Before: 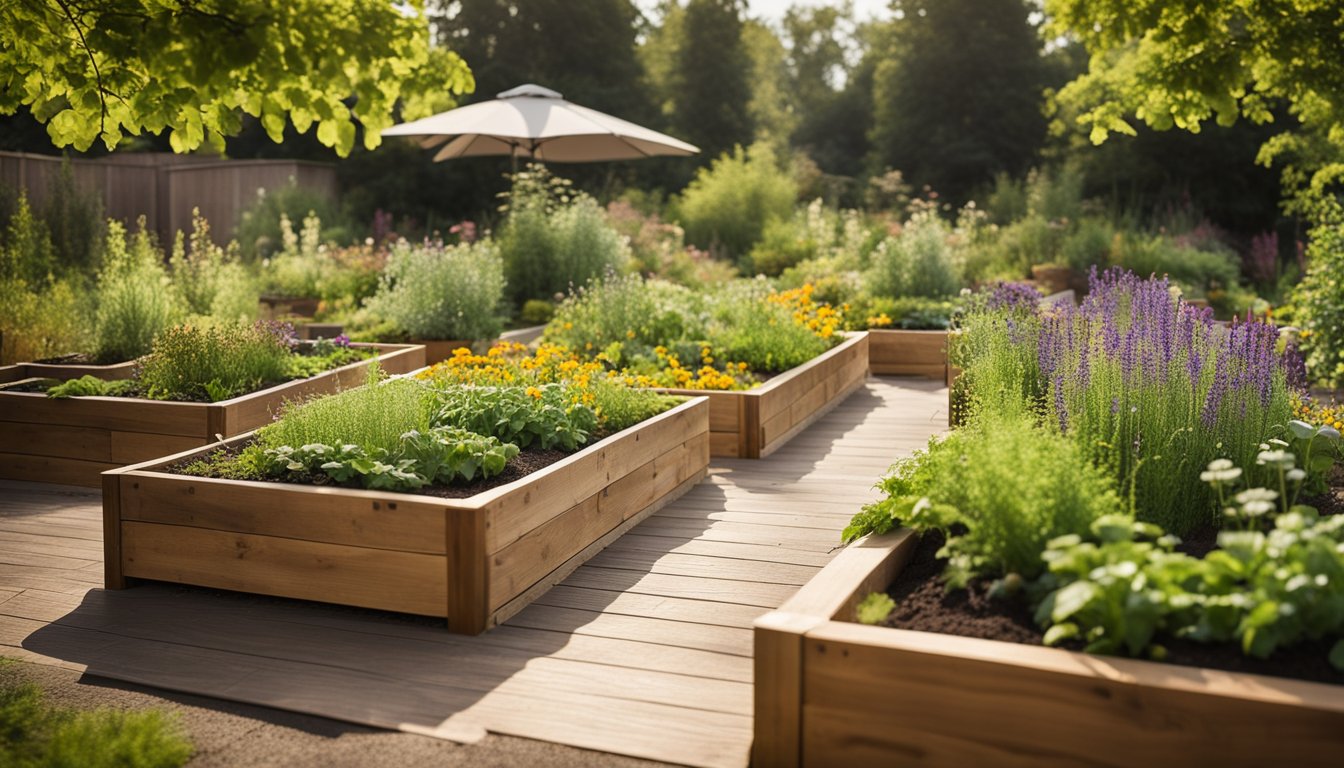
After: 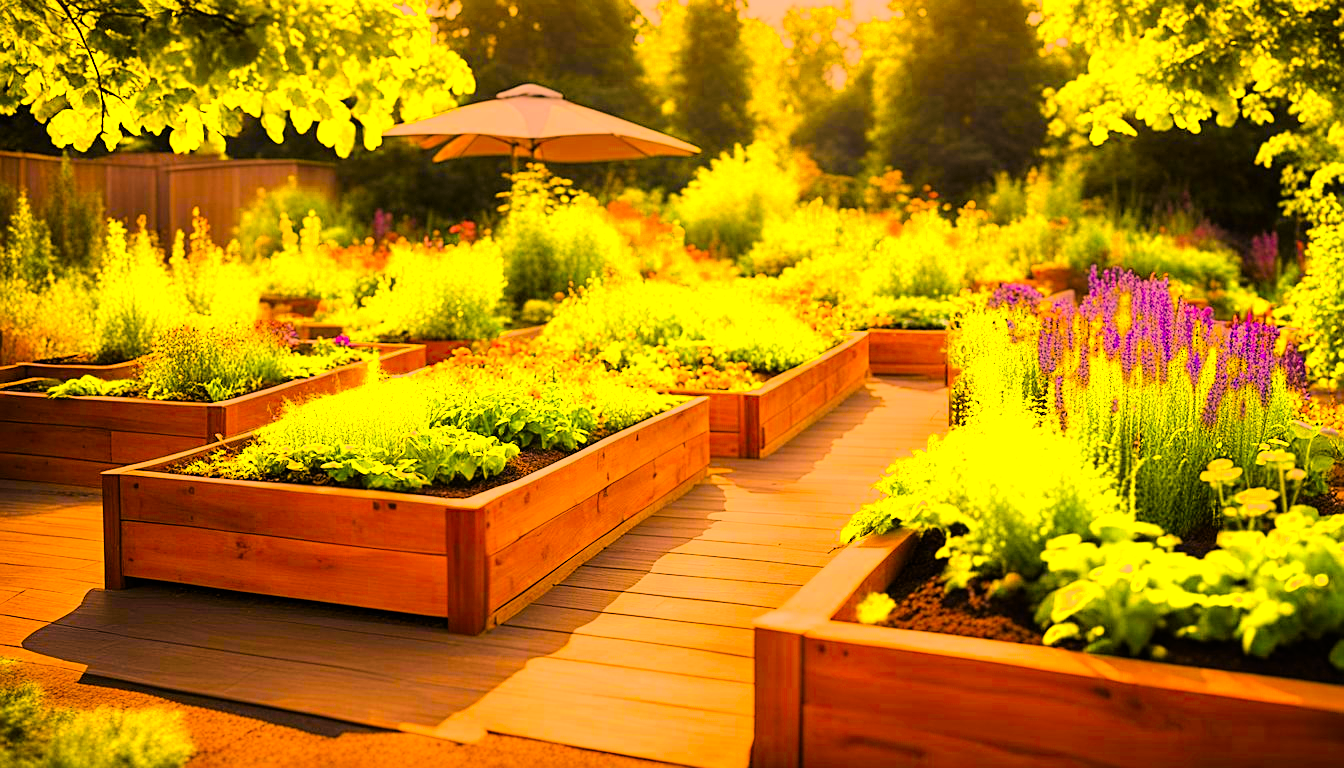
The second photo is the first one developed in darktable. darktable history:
color zones: curves: ch0 [(0, 0.485) (0.178, 0.476) (0.261, 0.623) (0.411, 0.403) (0.708, 0.603) (0.934, 0.412)]; ch1 [(0.003, 0.485) (0.149, 0.496) (0.229, 0.584) (0.326, 0.551) (0.484, 0.262) (0.757, 0.643)]
white balance: emerald 1
sharpen: on, module defaults
exposure: black level correction 0, exposure 1 EV, compensate exposure bias true, compensate highlight preservation false
color contrast: green-magenta contrast 1.55, blue-yellow contrast 1.83
color correction: highlights a* 21.88, highlights b* 22.25
color balance rgb: linear chroma grading › global chroma 15%, perceptual saturation grading › global saturation 30%
filmic rgb: black relative exposure -7.15 EV, white relative exposure 5.36 EV, hardness 3.02, color science v6 (2022)
